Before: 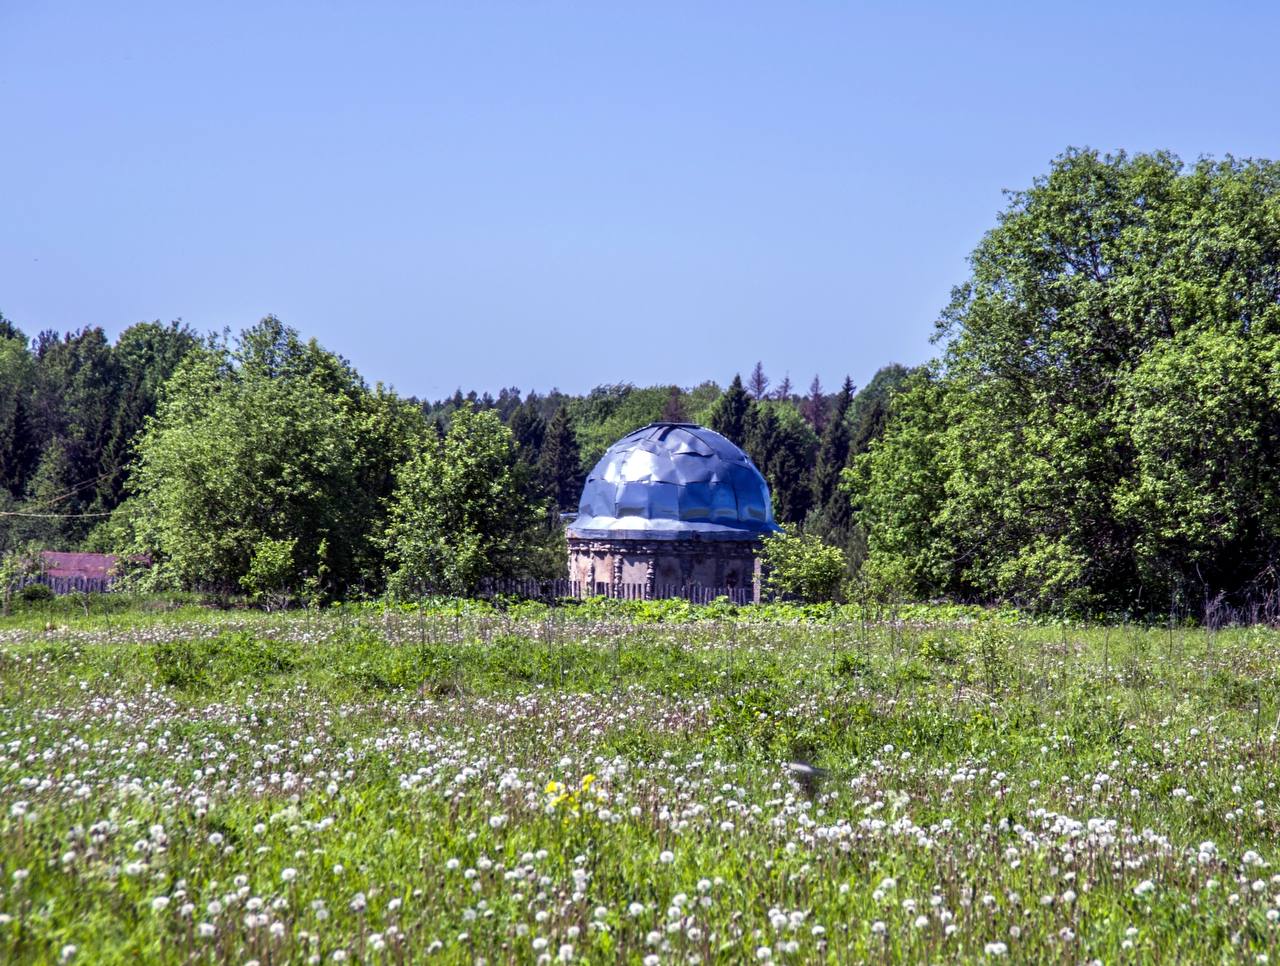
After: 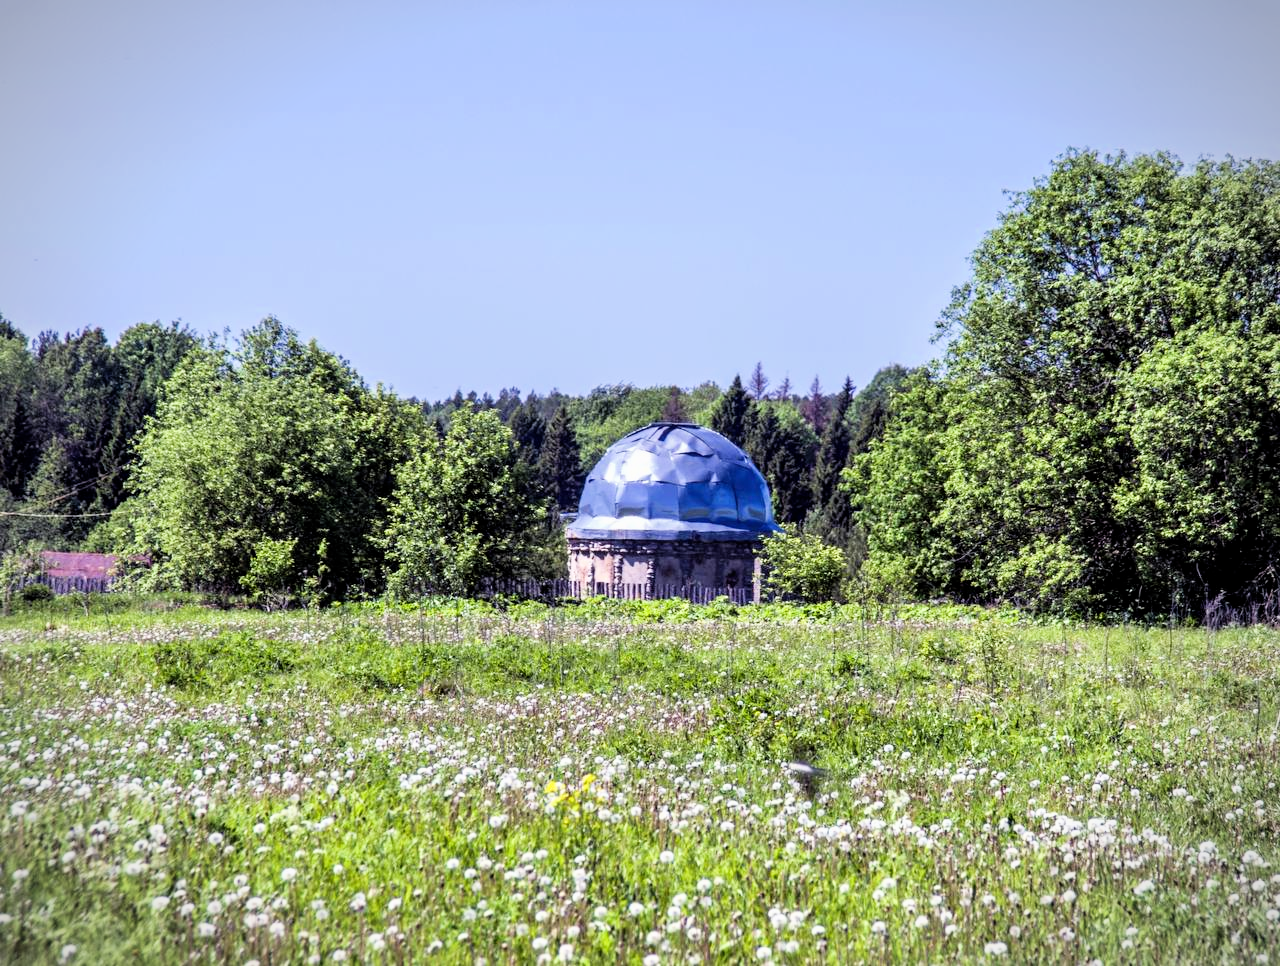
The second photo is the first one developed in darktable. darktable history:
filmic rgb: middle gray luminance 9.43%, black relative exposure -10.6 EV, white relative exposure 3.44 EV, target black luminance 0%, hardness 5.94, latitude 59.47%, contrast 1.086, highlights saturation mix 6.36%, shadows ↔ highlights balance 29.6%
exposure: black level correction 0, exposure 0.703 EV, compensate highlight preservation false
vignetting: fall-off start 88.4%, fall-off radius 42.91%, brightness -0.334, width/height ratio 1.16
